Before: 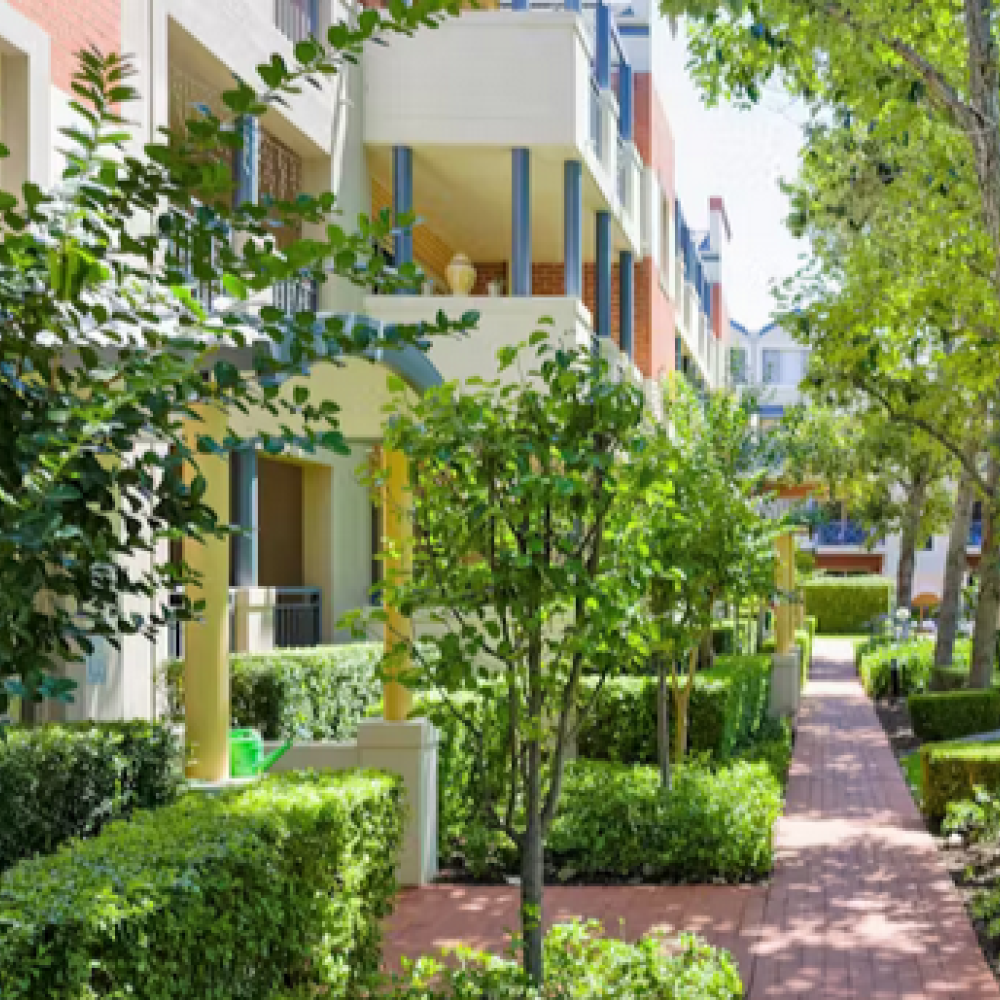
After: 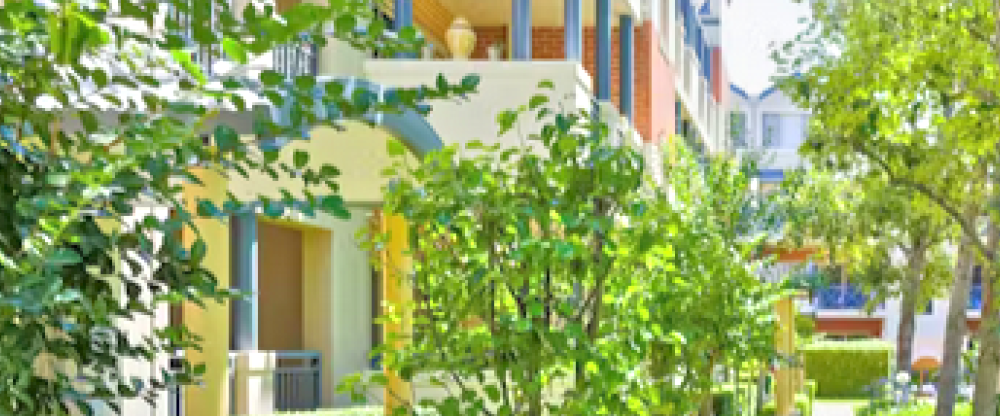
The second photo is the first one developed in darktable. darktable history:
crop and rotate: top 23.648%, bottom 34.732%
tone equalizer: -8 EV 1.96 EV, -7 EV 1.97 EV, -6 EV 1.97 EV, -5 EV 1.98 EV, -4 EV 1.98 EV, -3 EV 1.5 EV, -2 EV 0.996 EV, -1 EV 0.505 EV
